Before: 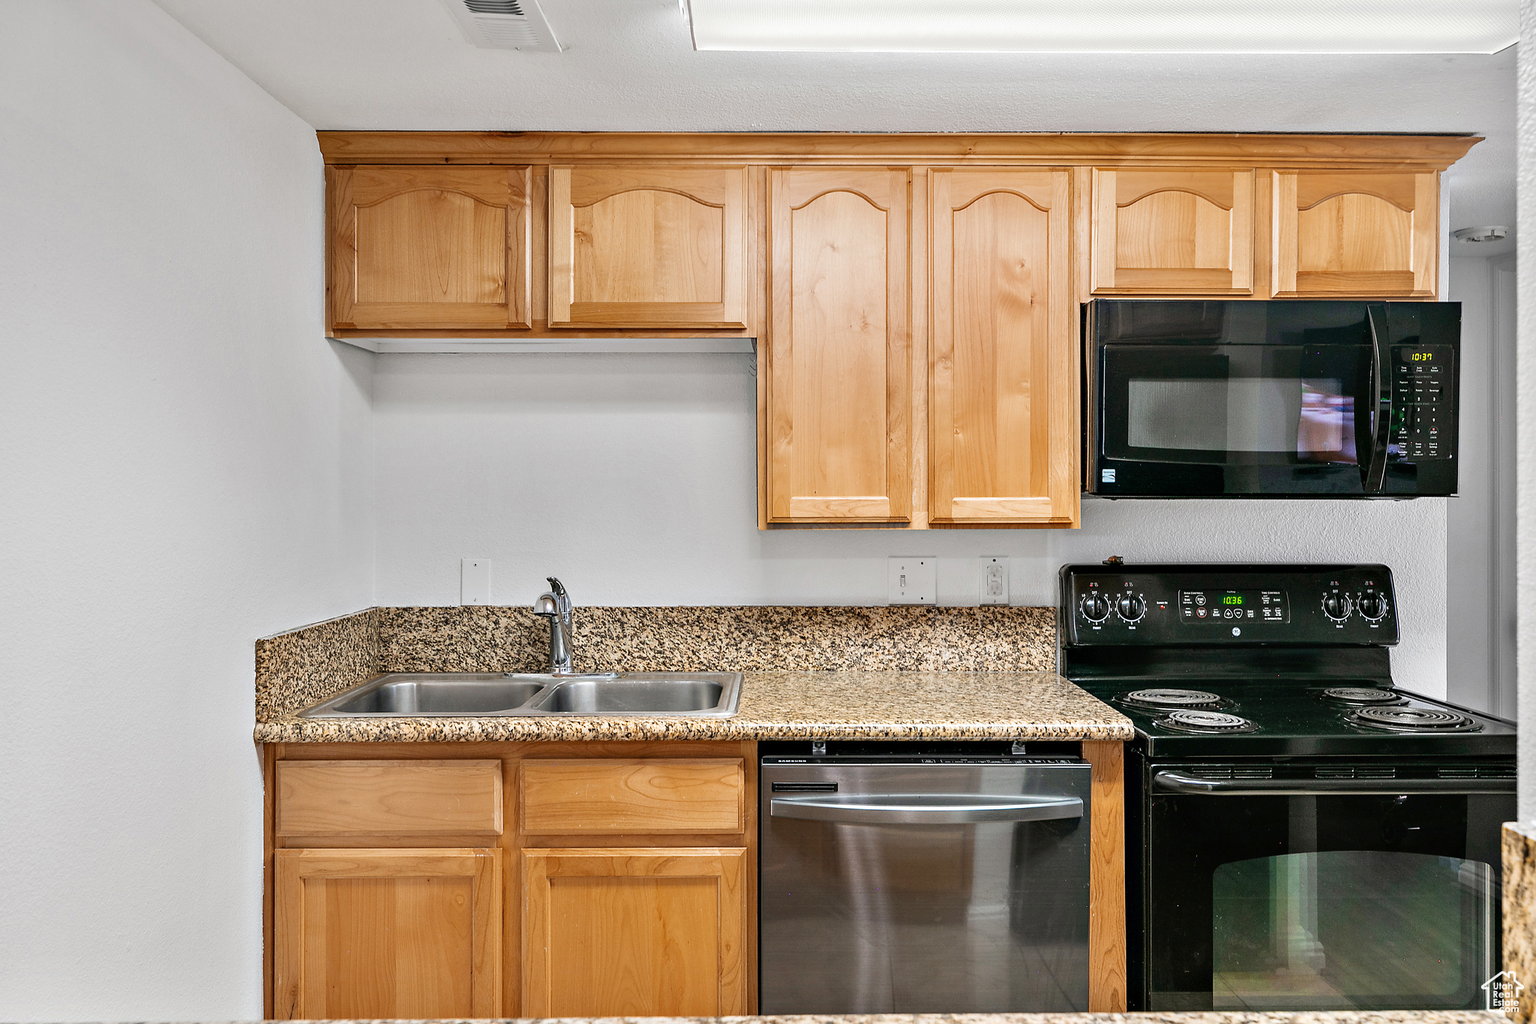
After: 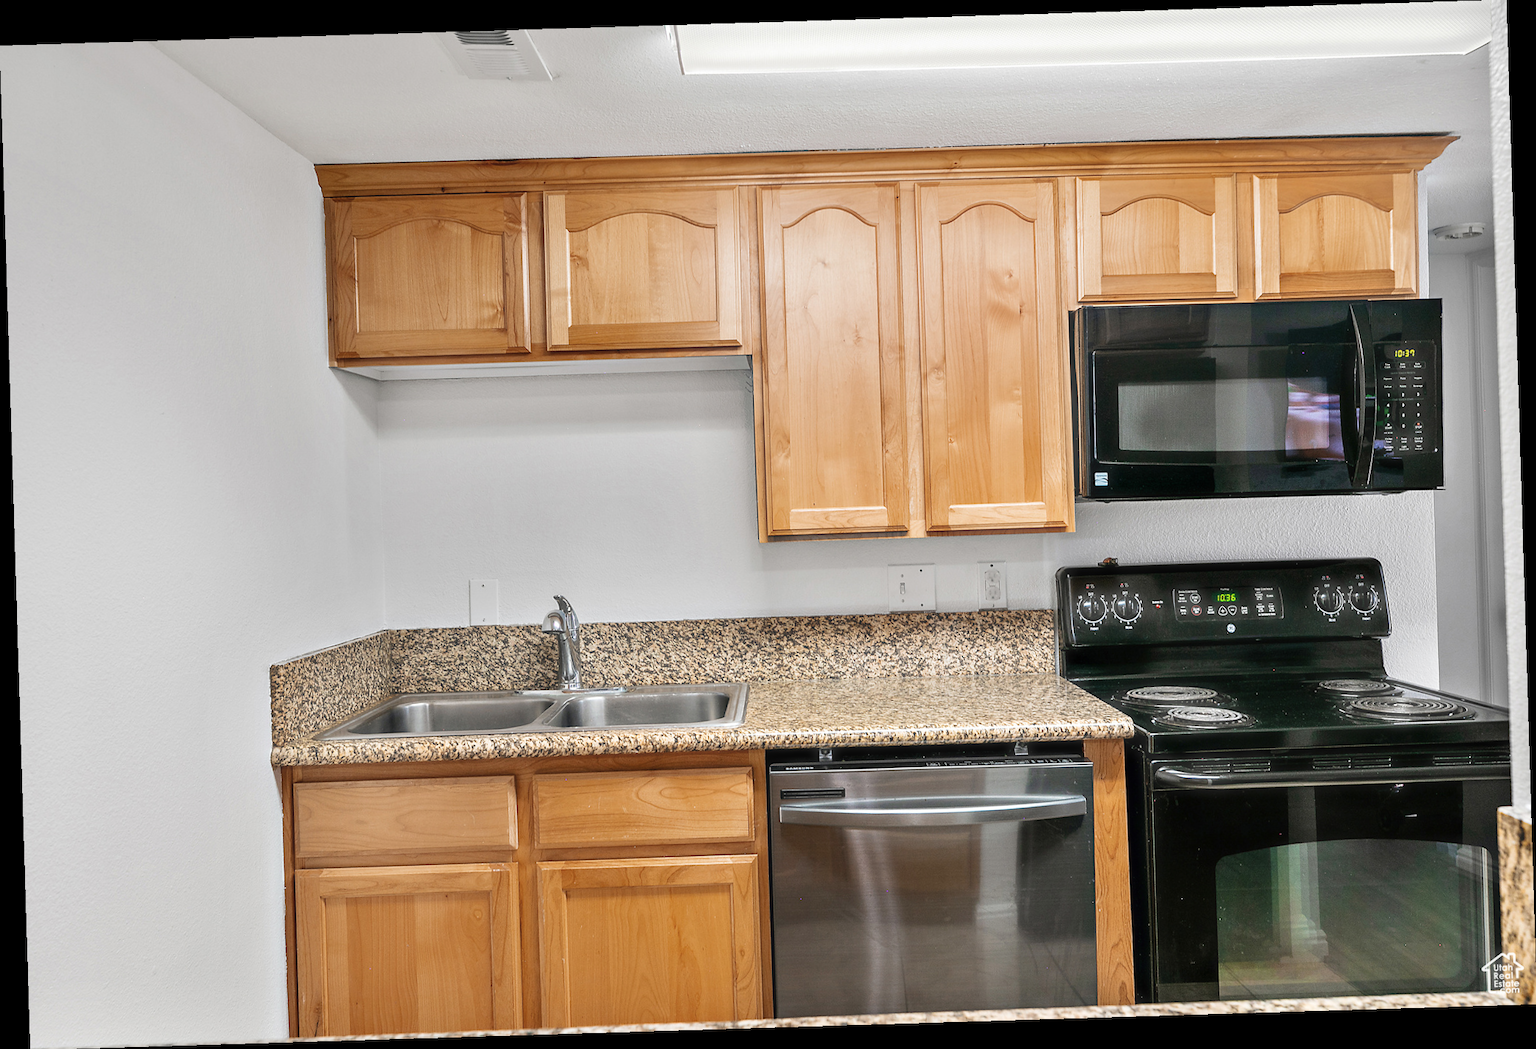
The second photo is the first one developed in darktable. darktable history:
haze removal: strength -0.1, adaptive false
rotate and perspective: rotation -1.75°, automatic cropping off
